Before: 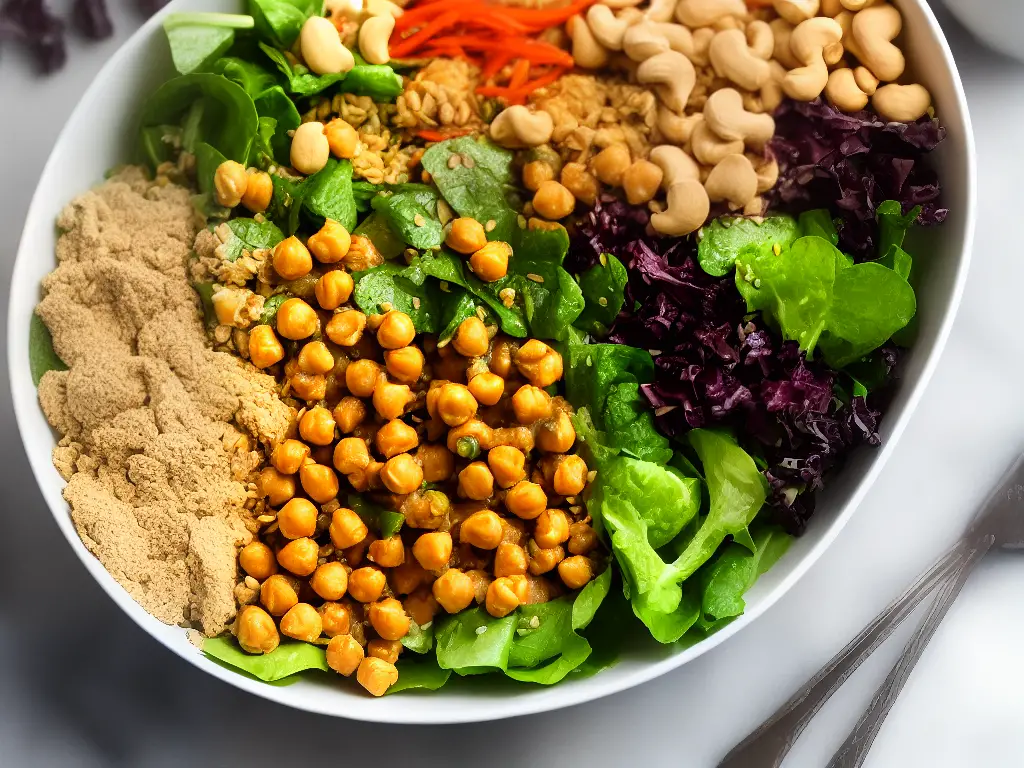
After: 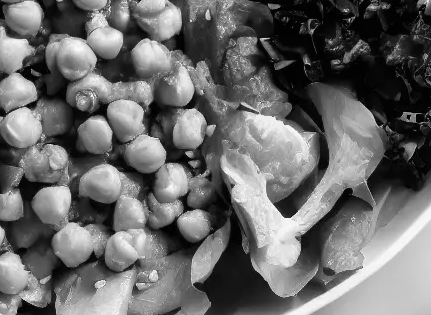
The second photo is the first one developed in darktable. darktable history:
crop: left 37.221%, top 45.169%, right 20.63%, bottom 13.777%
color zones: curves: ch1 [(0, -0.014) (0.143, -0.013) (0.286, -0.013) (0.429, -0.016) (0.571, -0.019) (0.714, -0.015) (0.857, 0.002) (1, -0.014)]
